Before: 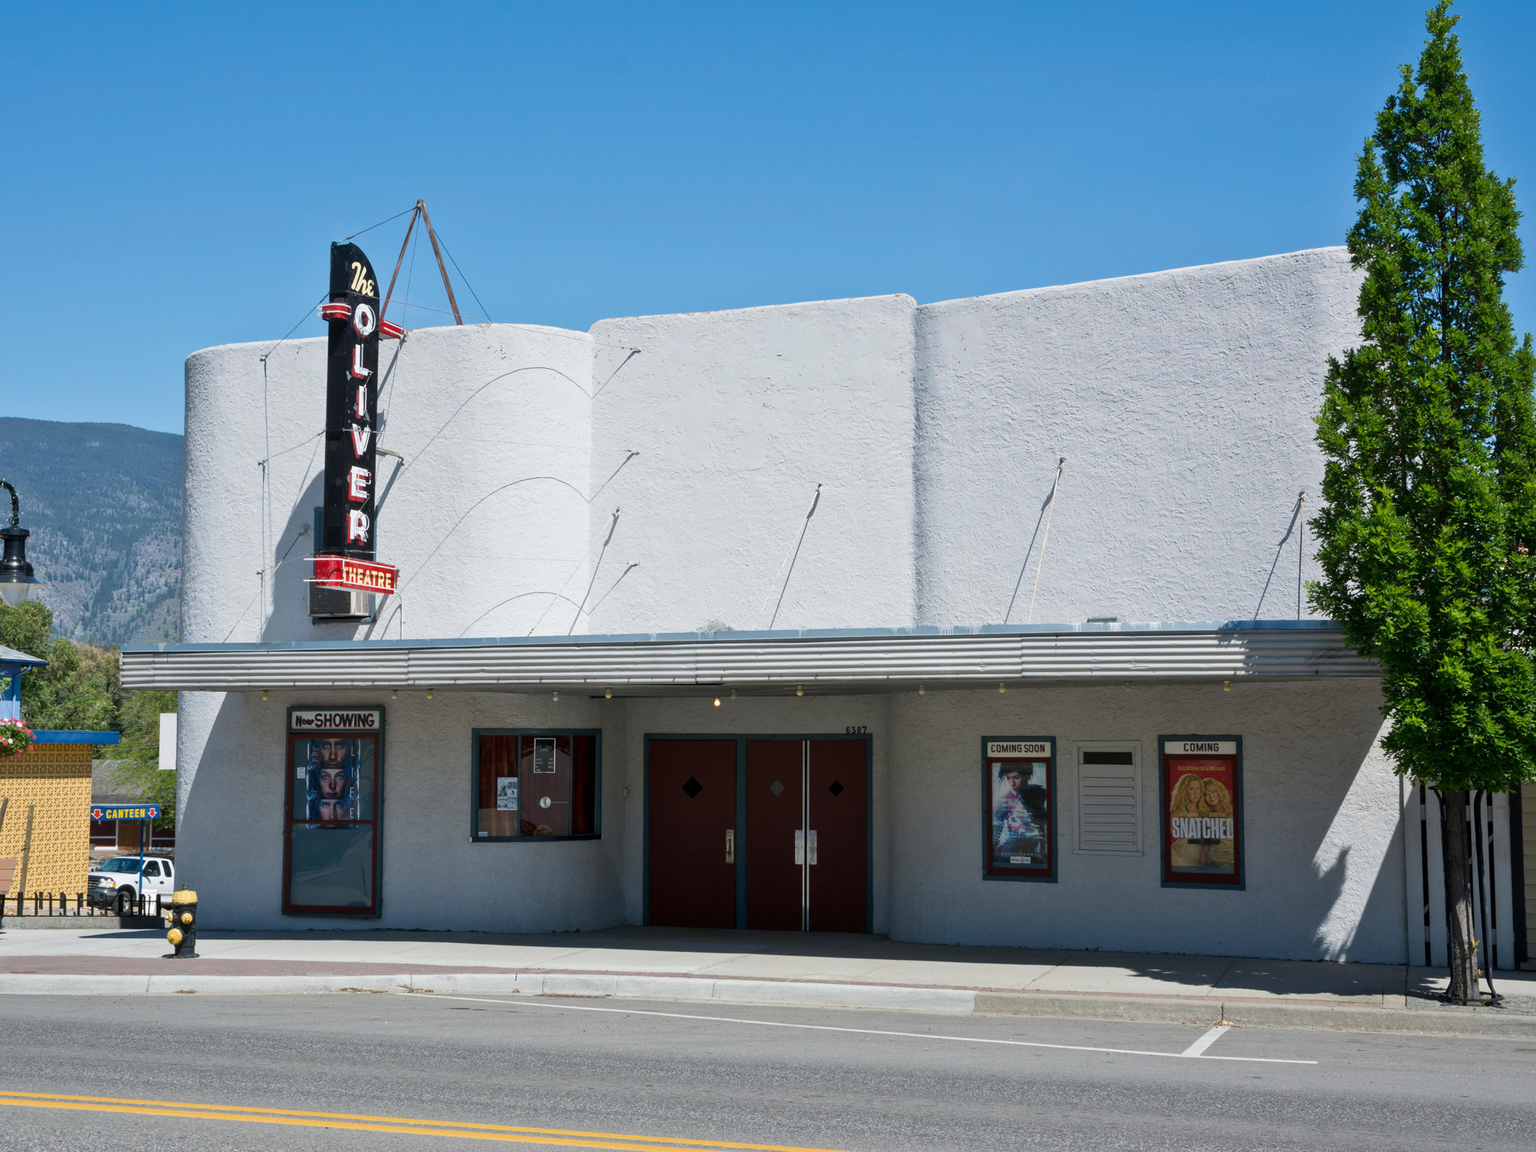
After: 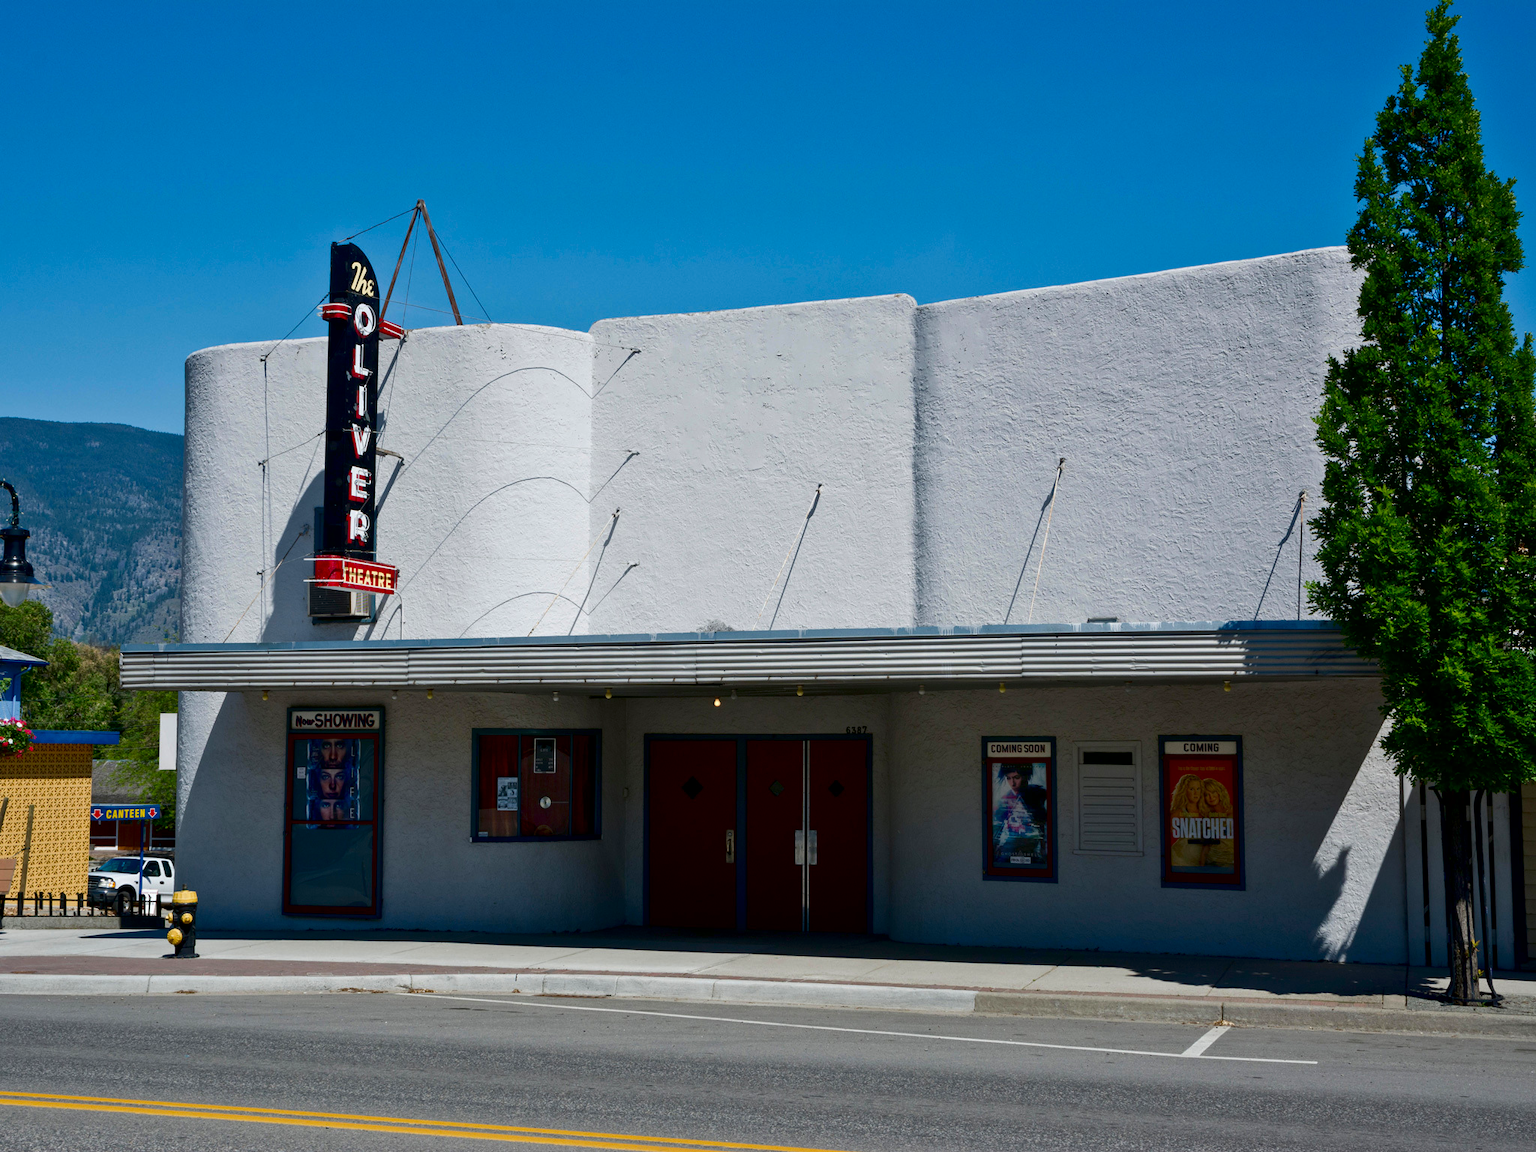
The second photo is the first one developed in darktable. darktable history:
contrast brightness saturation: brightness -0.253, saturation 0.202
exposure: black level correction 0.009, exposure 0.016 EV, compensate exposure bias true, compensate highlight preservation false
